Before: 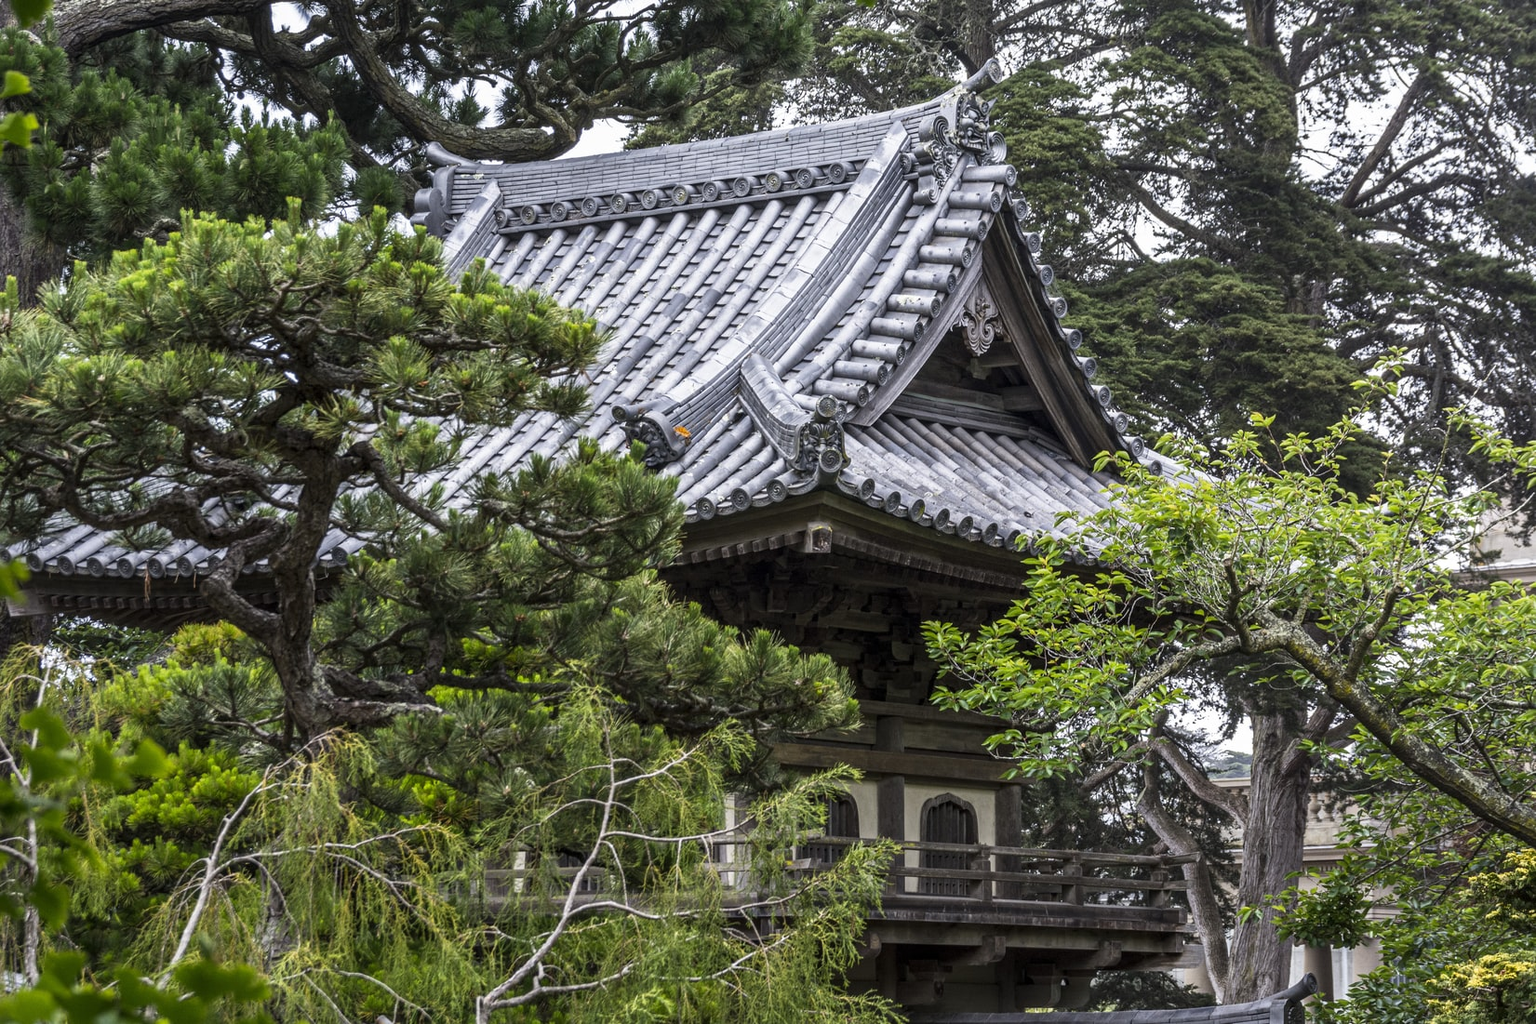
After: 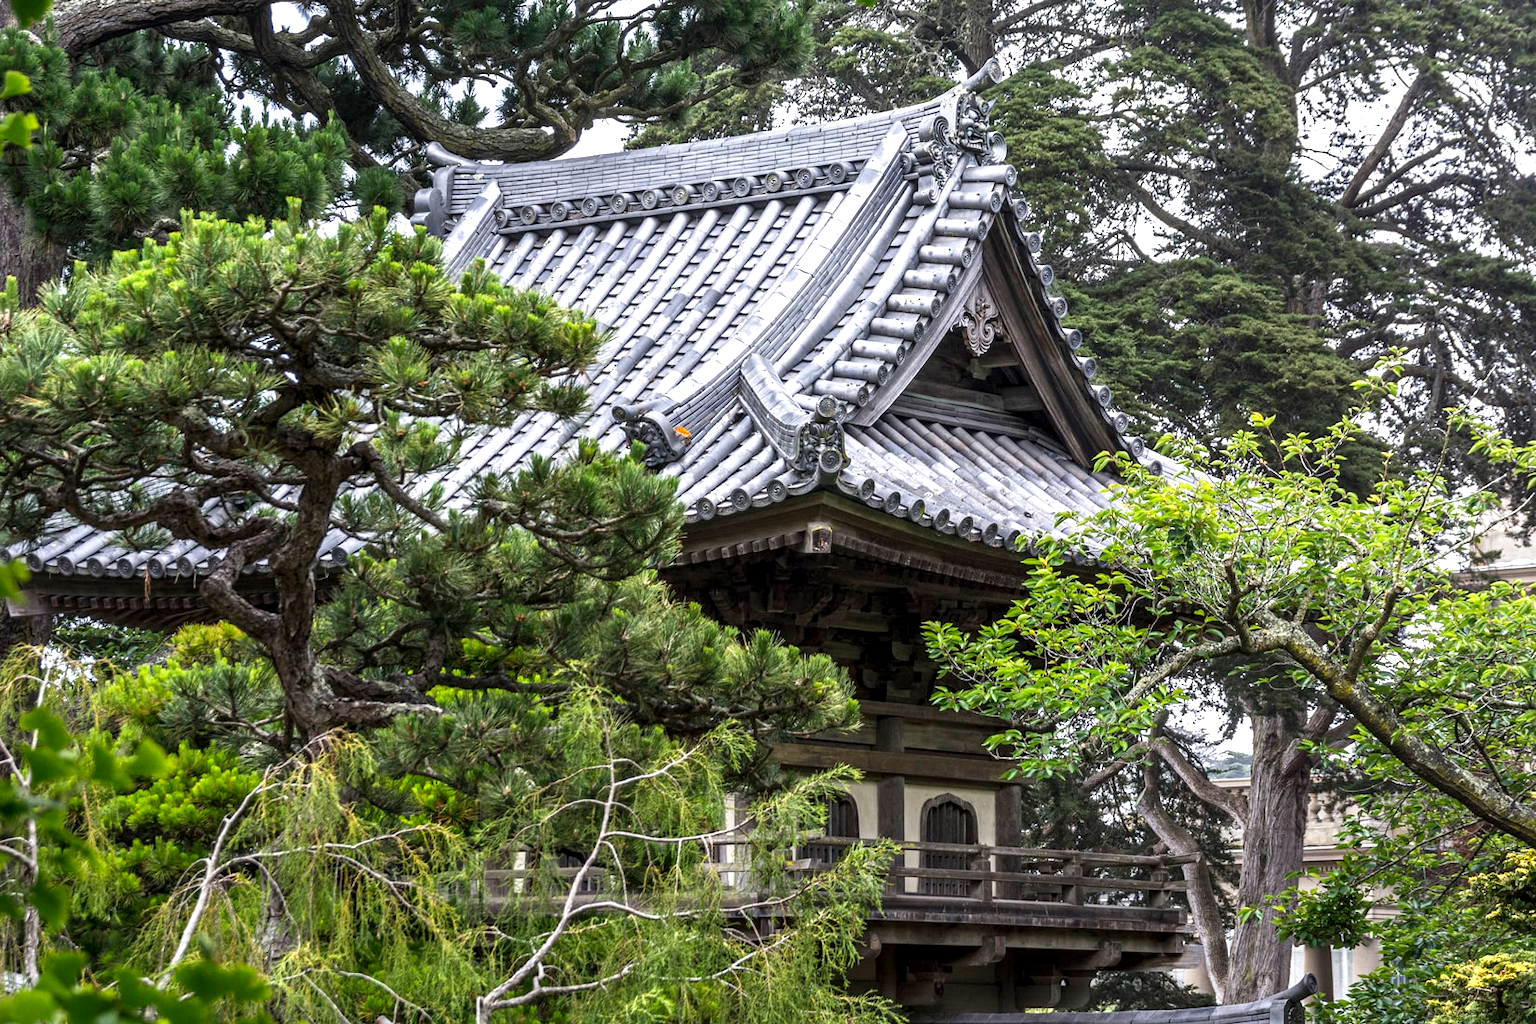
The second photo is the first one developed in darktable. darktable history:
exposure: black level correction 0.001, exposure 0.499 EV, compensate exposure bias true, compensate highlight preservation false
shadows and highlights: shadows 20.21, highlights -21.08, soften with gaussian
